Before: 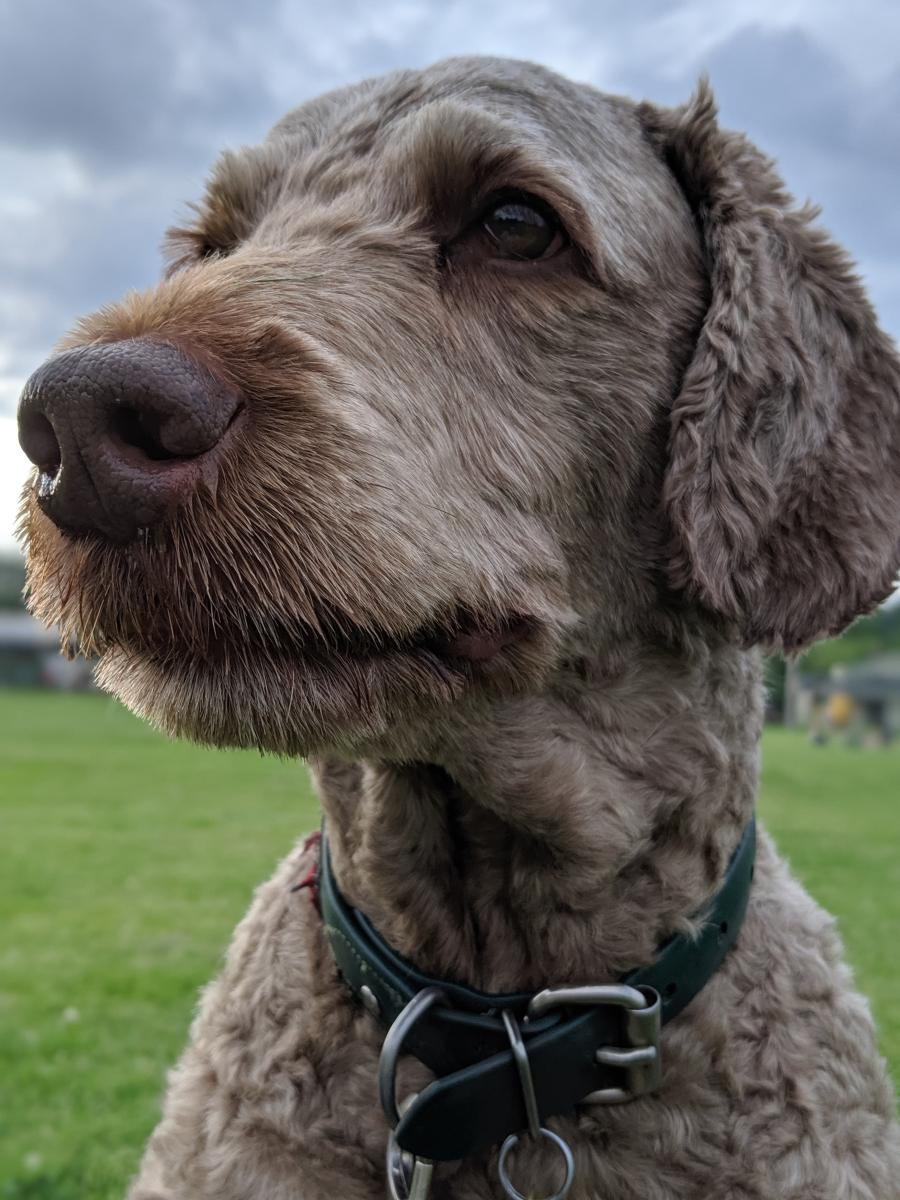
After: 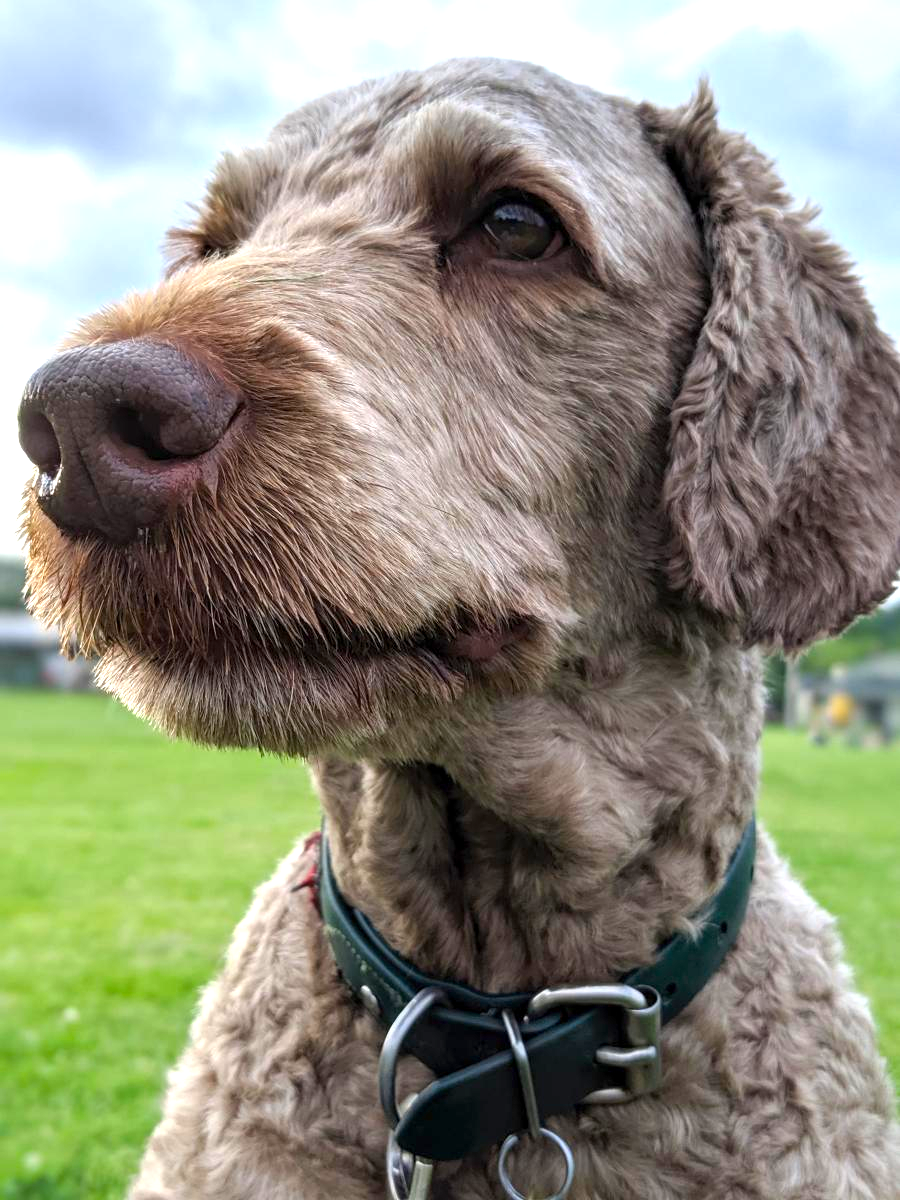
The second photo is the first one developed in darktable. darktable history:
color balance rgb: power › hue 61.15°, linear chroma grading › global chroma 19.174%, perceptual saturation grading › global saturation -0.64%
exposure: black level correction 0.001, exposure 1.034 EV, compensate highlight preservation false
